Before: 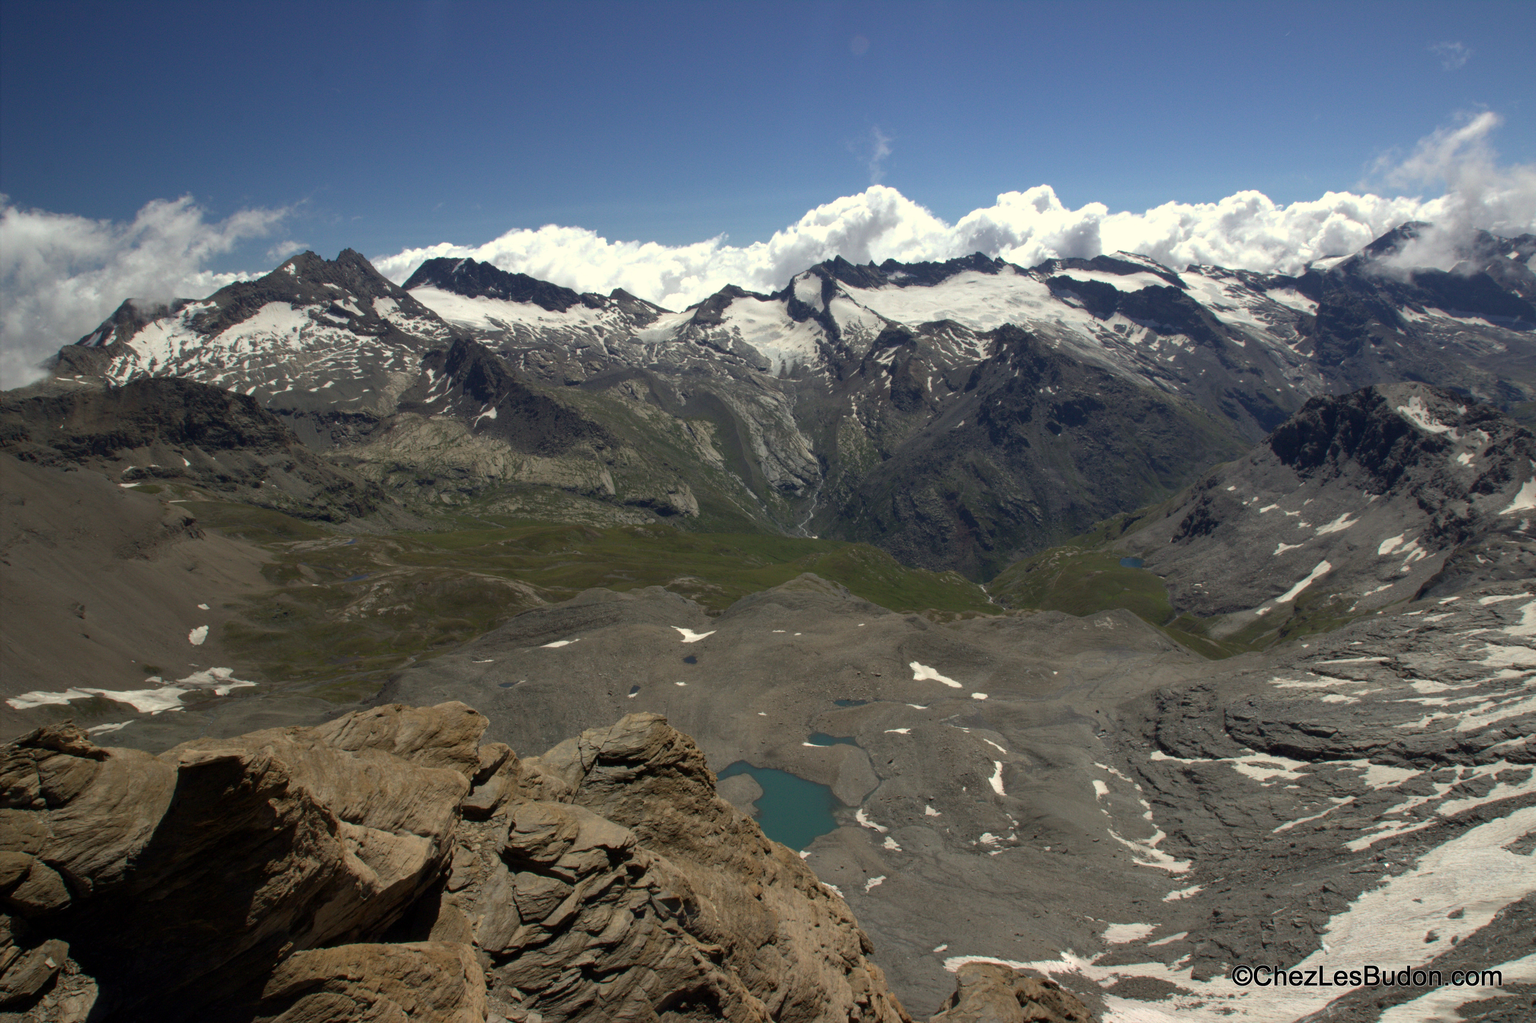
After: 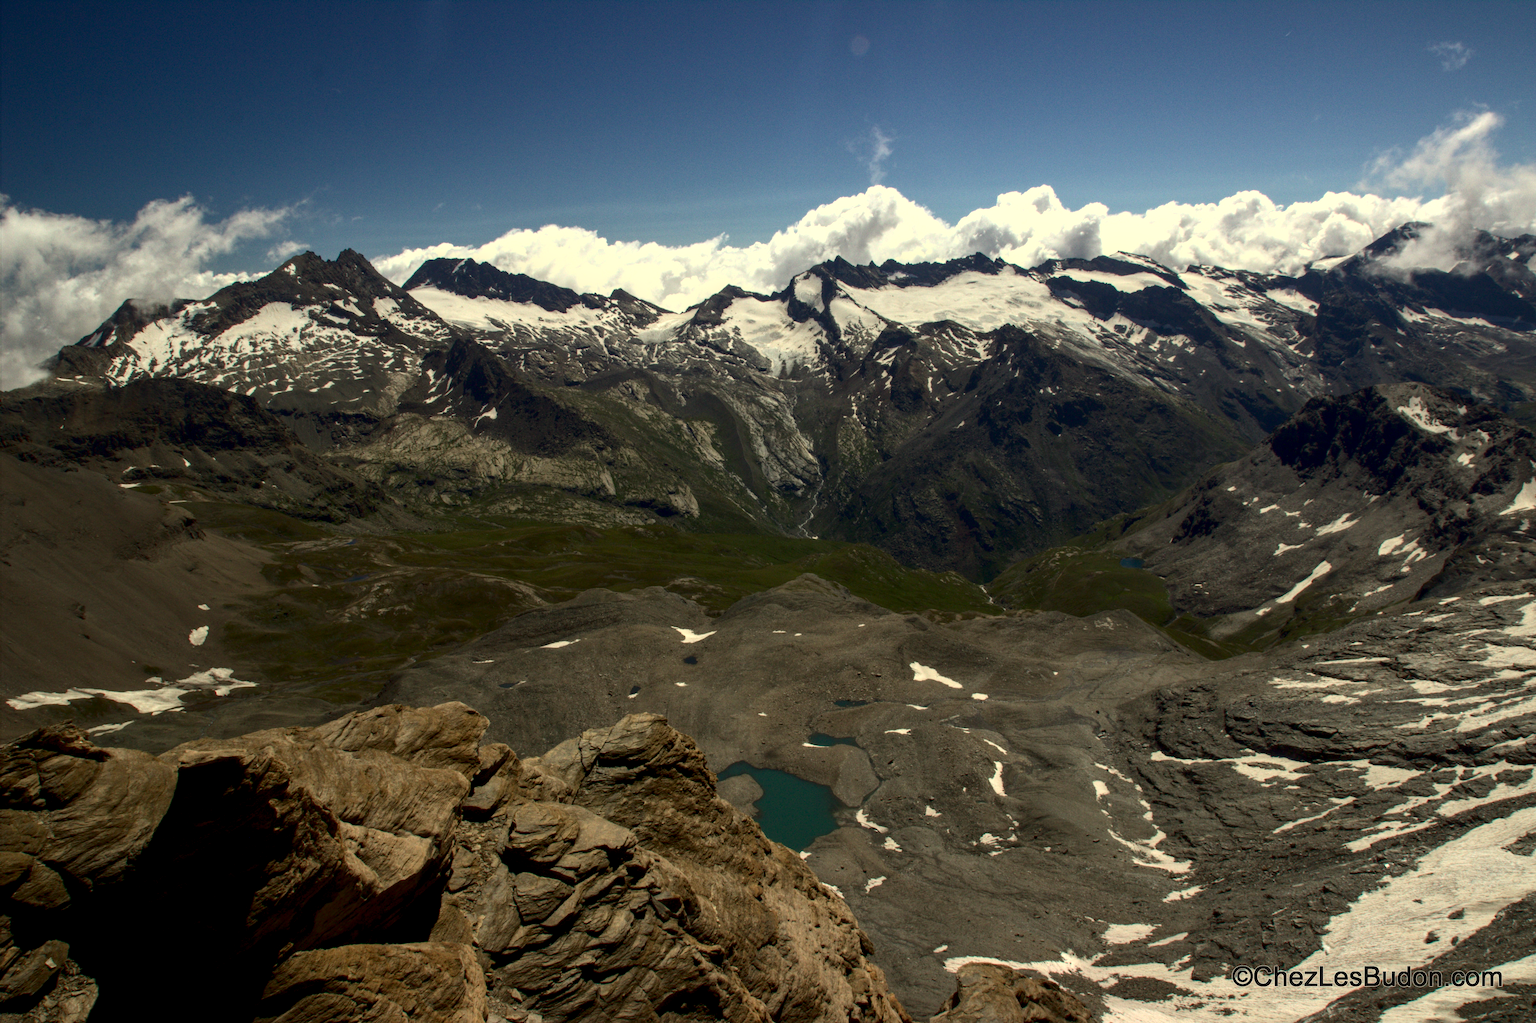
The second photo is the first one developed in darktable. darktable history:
contrast brightness saturation: contrast 0.2, brightness -0.11, saturation 0.1
local contrast: on, module defaults
white balance: red 1.029, blue 0.92
